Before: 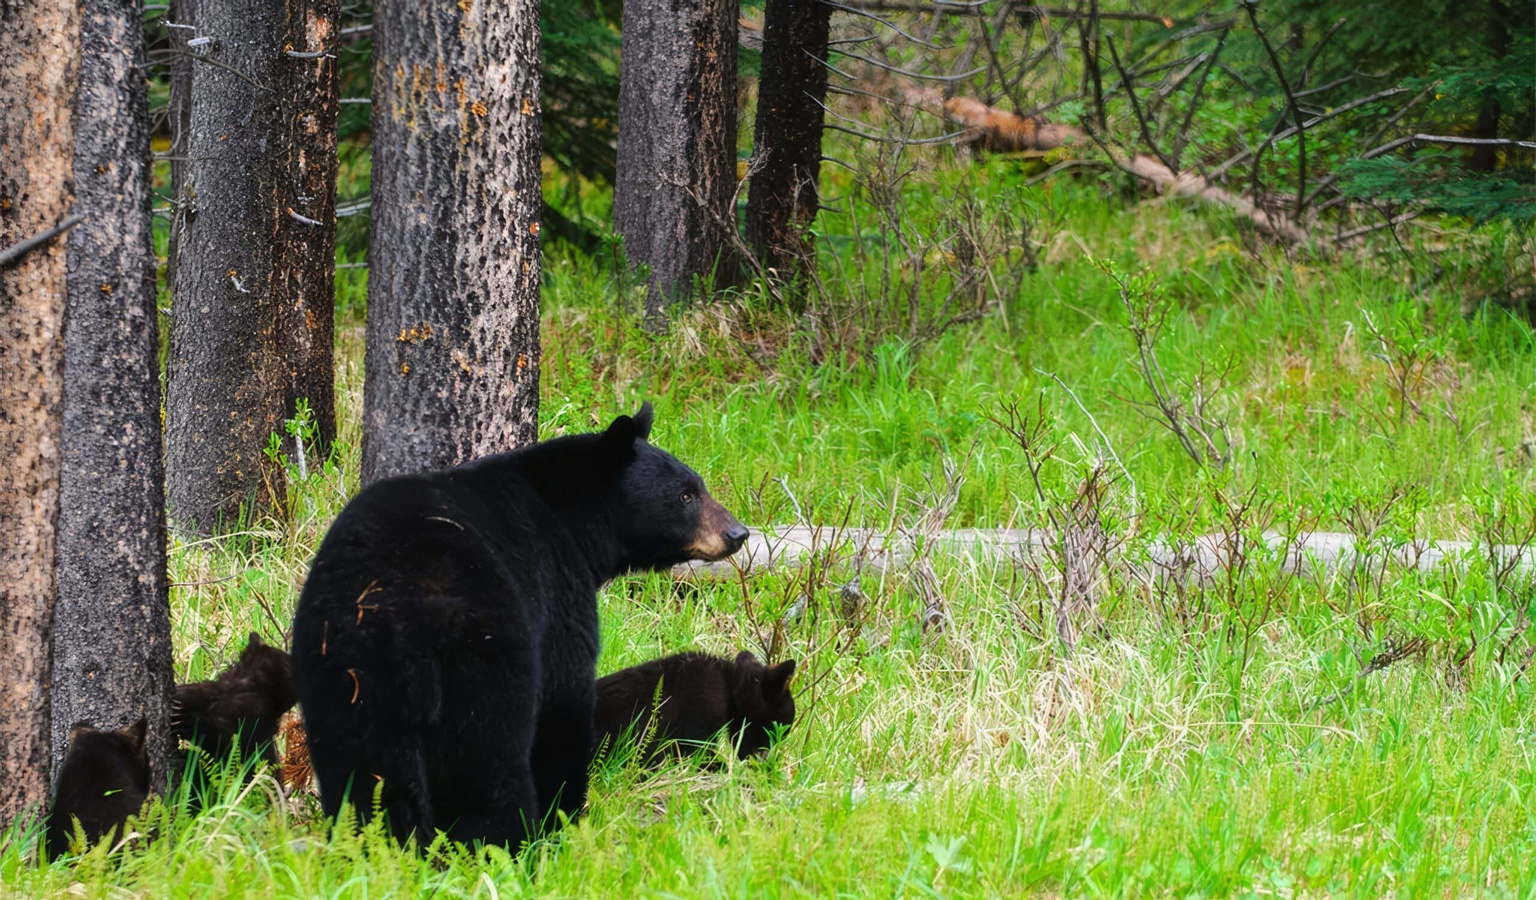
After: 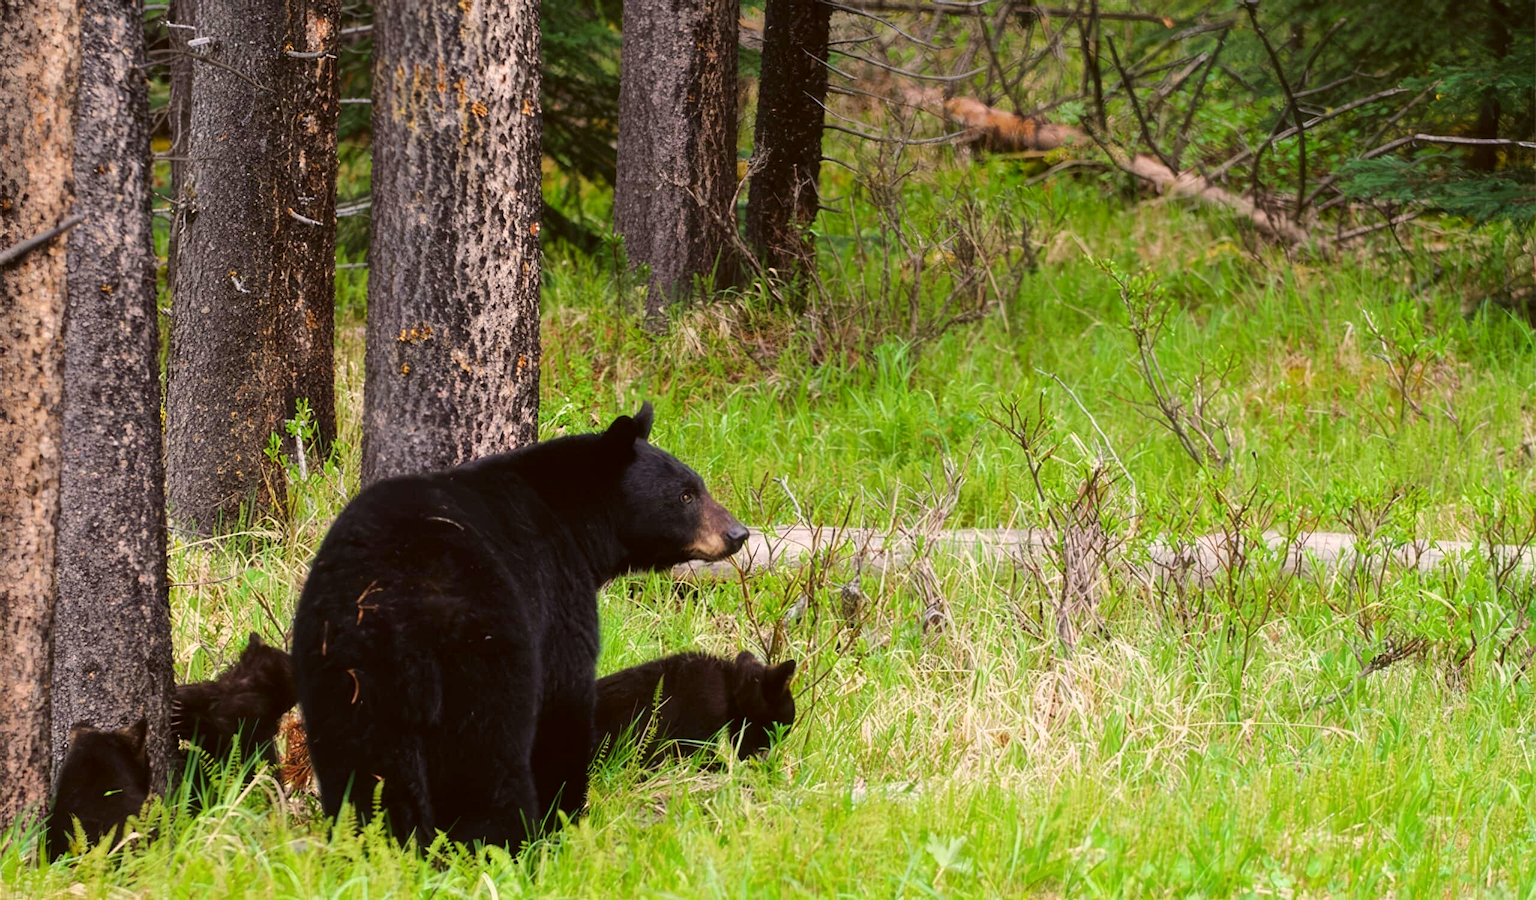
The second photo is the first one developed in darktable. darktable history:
color correction: highlights a* 6.23, highlights b* 7.89, shadows a* 5.47, shadows b* 6.83, saturation 0.909
